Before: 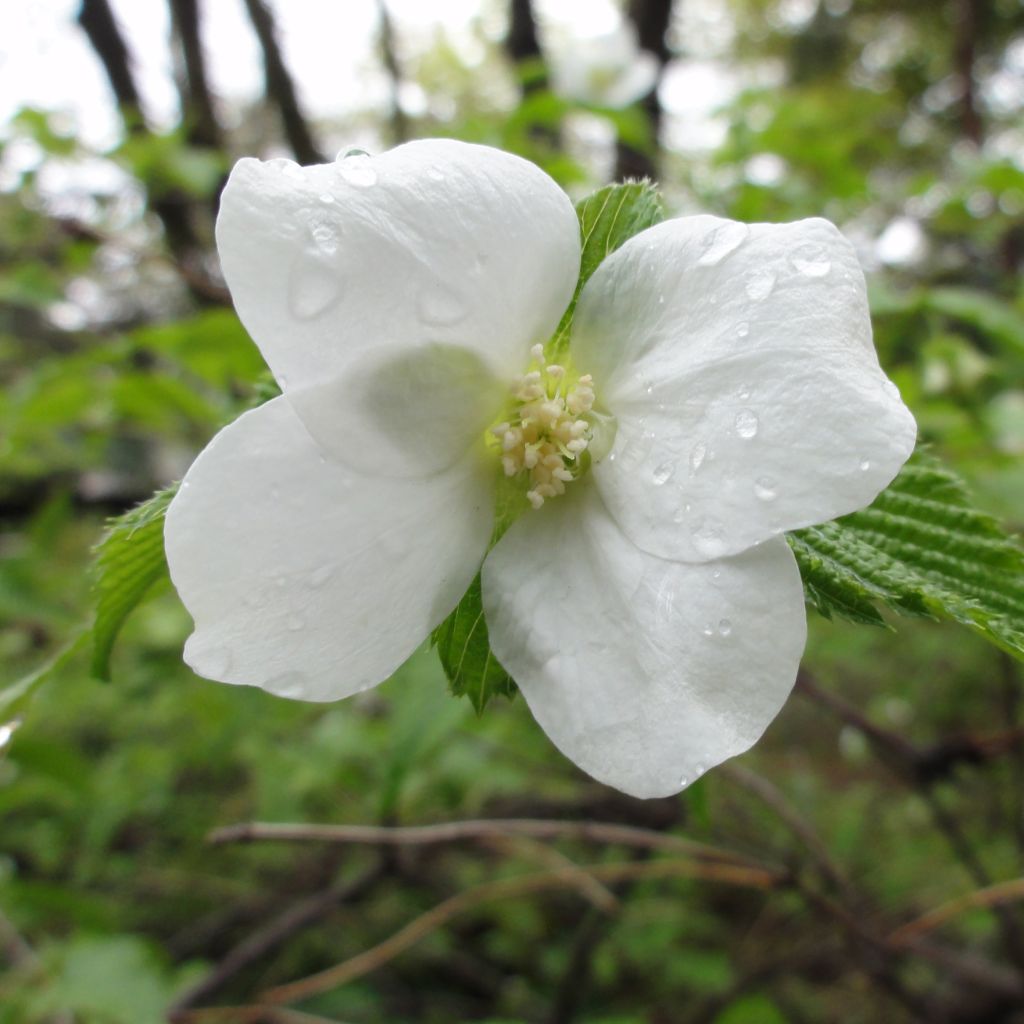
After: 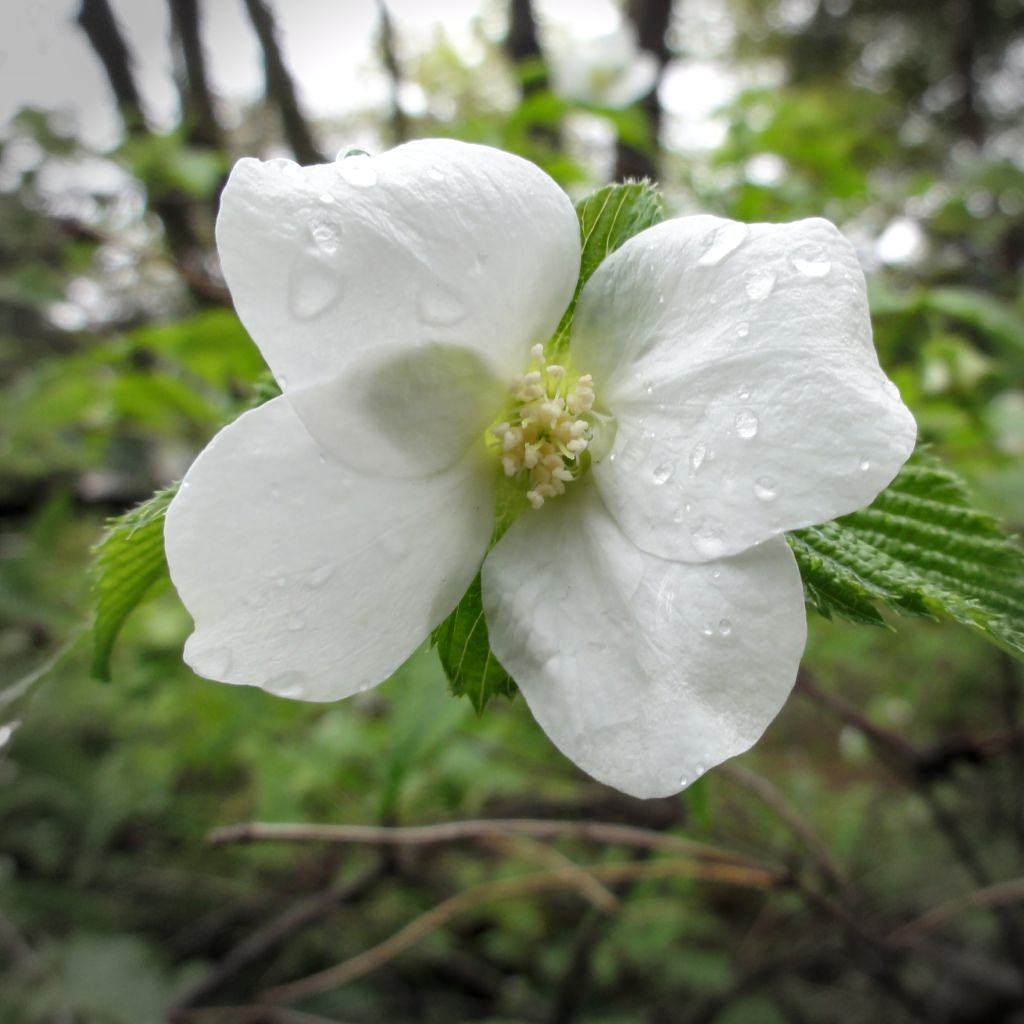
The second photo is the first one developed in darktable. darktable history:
vignetting: fall-off start 87.54%, fall-off radius 25.47%, center (0.04, -0.084)
local contrast: on, module defaults
shadows and highlights: shadows 43.16, highlights 6.52, highlights color adjustment 40.63%
